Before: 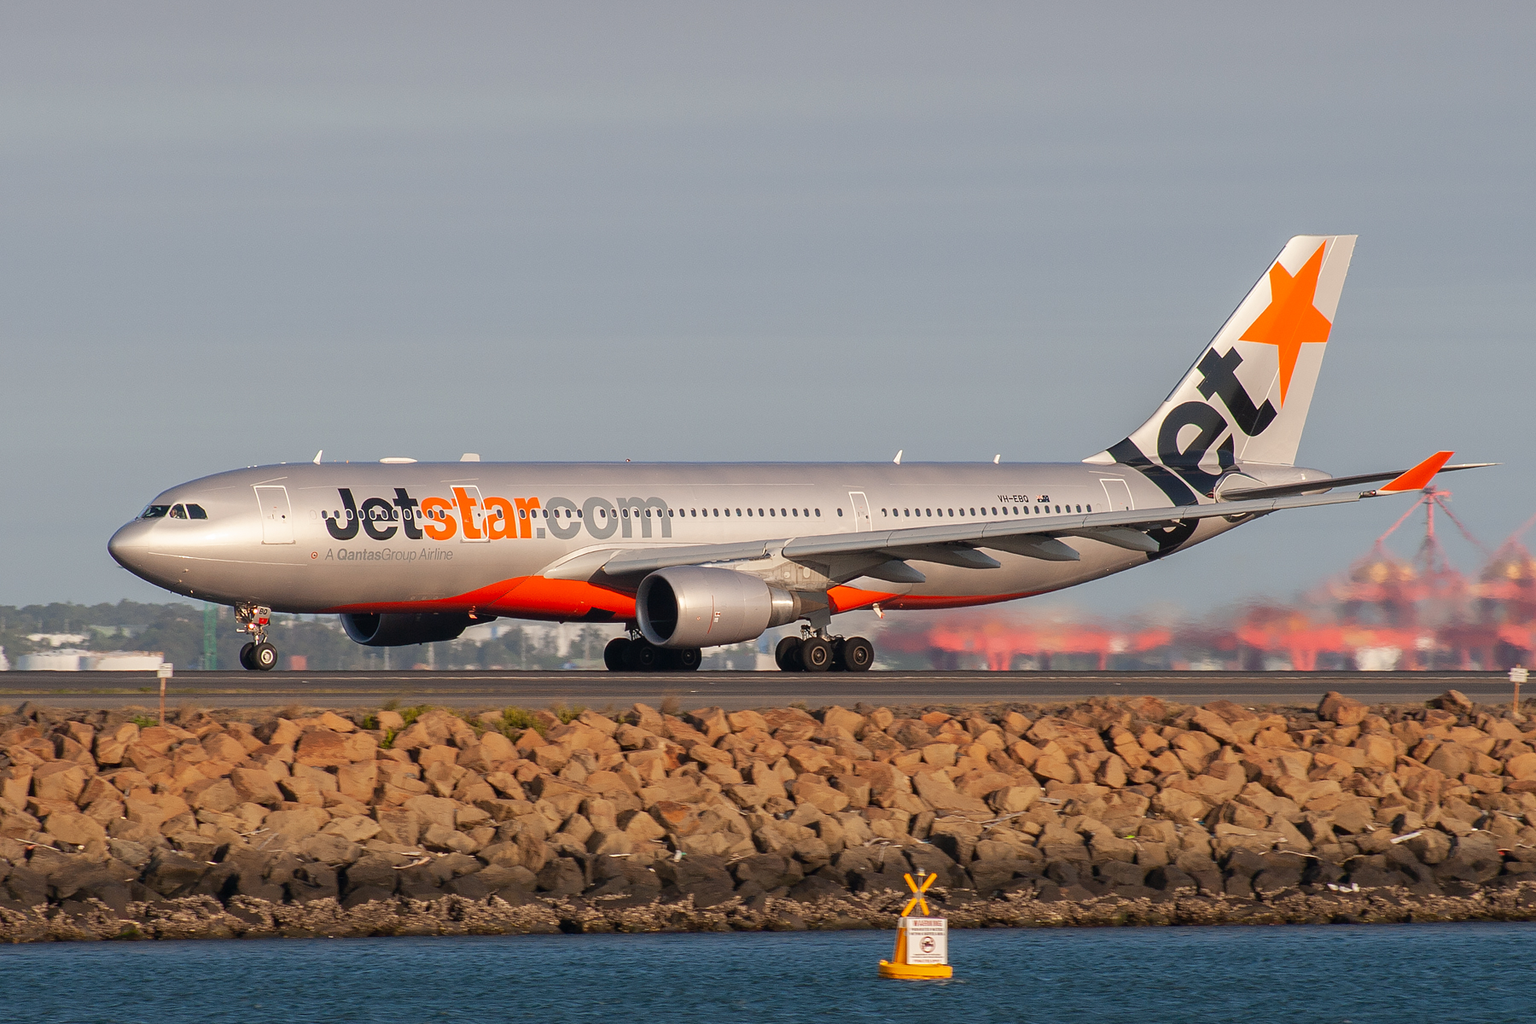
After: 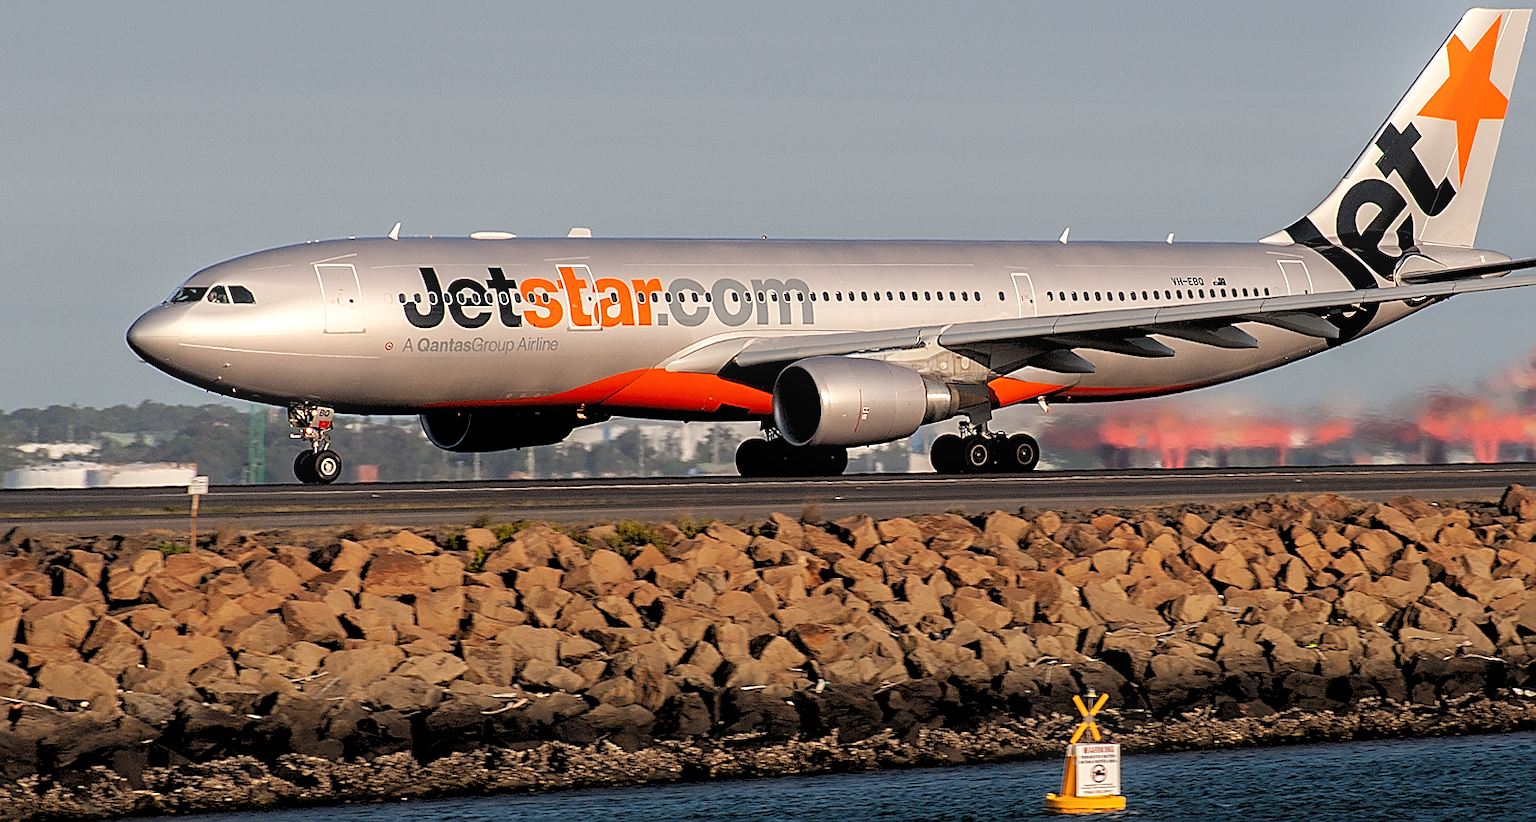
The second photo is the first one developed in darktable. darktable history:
bloom: size 9%, threshold 100%, strength 7%
sharpen: amount 0.6
rotate and perspective: rotation -0.013°, lens shift (vertical) -0.027, lens shift (horizontal) 0.178, crop left 0.016, crop right 0.989, crop top 0.082, crop bottom 0.918
crop: top 20.916%, right 9.437%, bottom 0.316%
rgb levels: levels [[0.034, 0.472, 0.904], [0, 0.5, 1], [0, 0.5, 1]]
